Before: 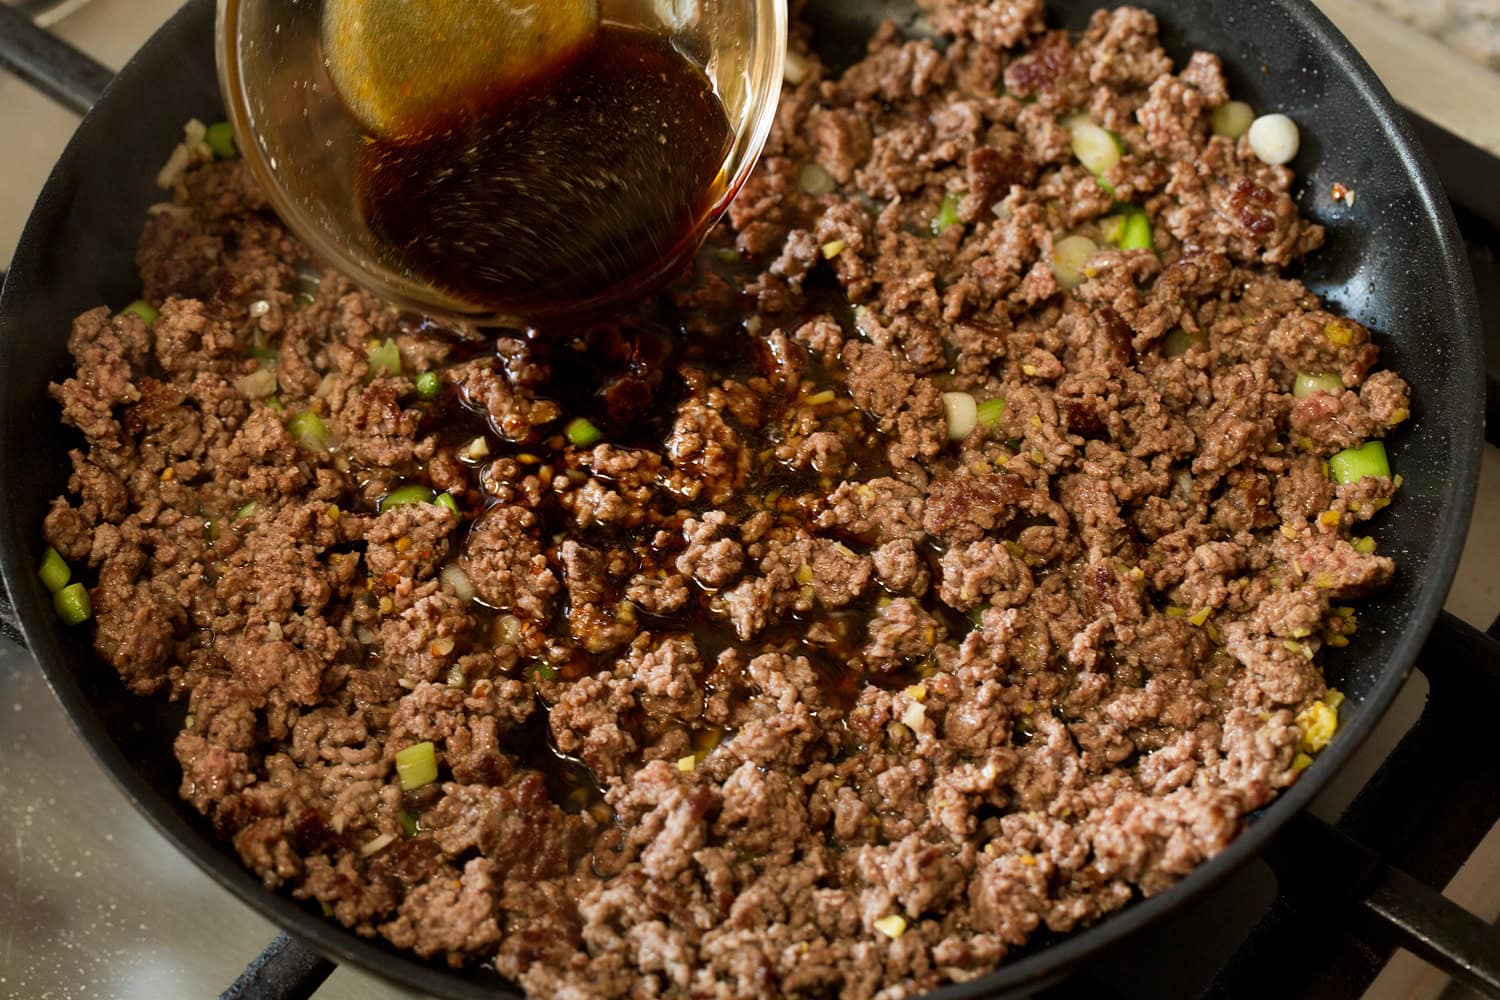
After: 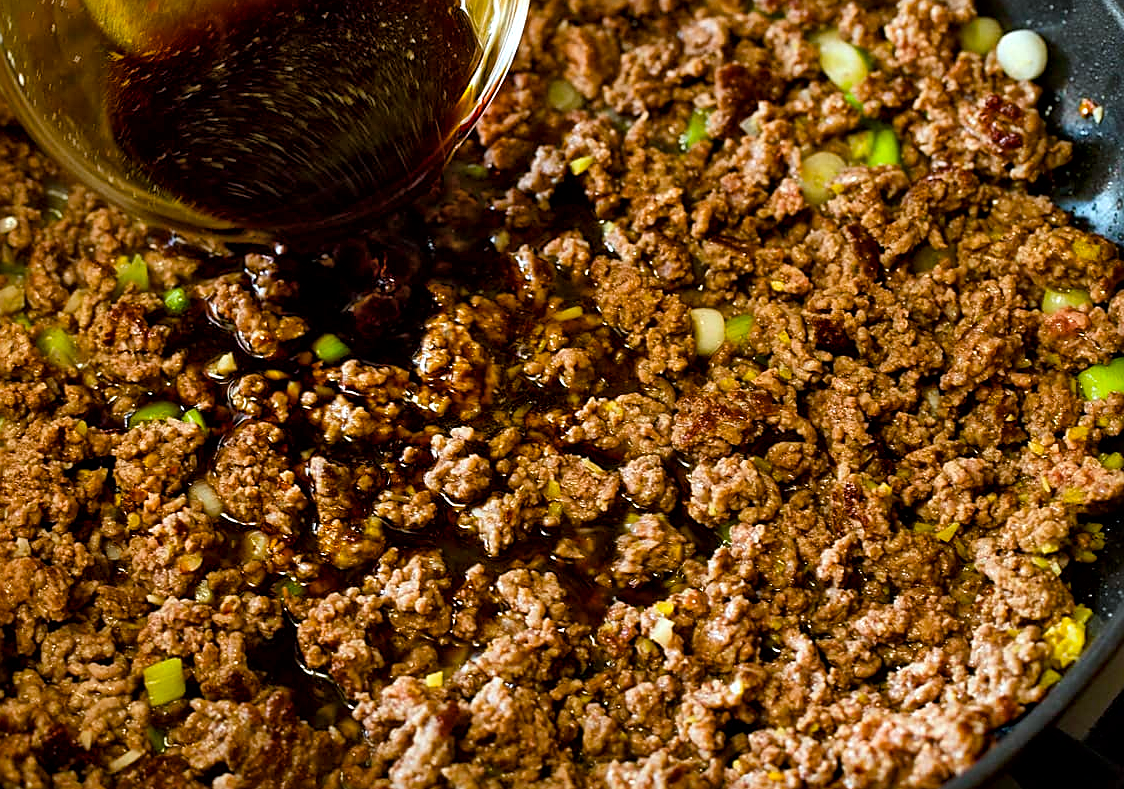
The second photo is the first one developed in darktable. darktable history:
crop: left 16.811%, top 8.446%, right 8.231%, bottom 12.572%
color calibration: illuminant Planckian (black body), adaptation linear Bradford (ICC v4), x 0.362, y 0.366, temperature 4495.72 K
exposure: exposure -0.044 EV, compensate highlight preservation false
color balance rgb: highlights gain › luminance 17.544%, perceptual saturation grading › global saturation 37.053%, perceptual saturation grading › shadows 35.113%
local contrast: mode bilateral grid, contrast 20, coarseness 20, detail 150%, midtone range 0.2
sharpen: on, module defaults
